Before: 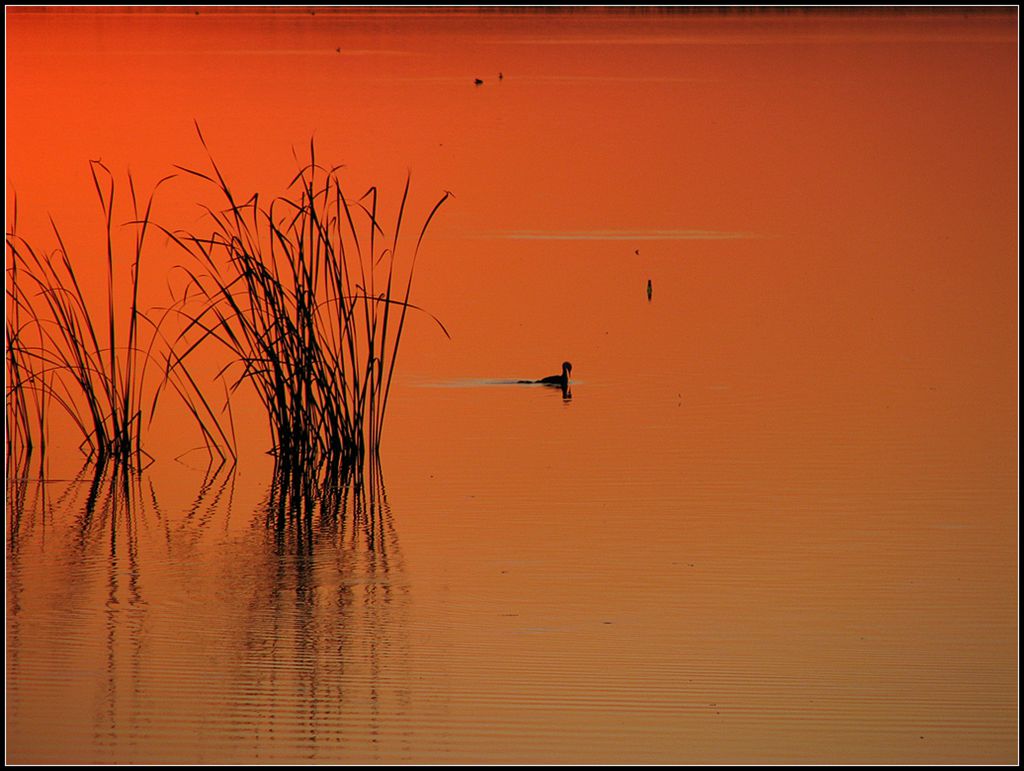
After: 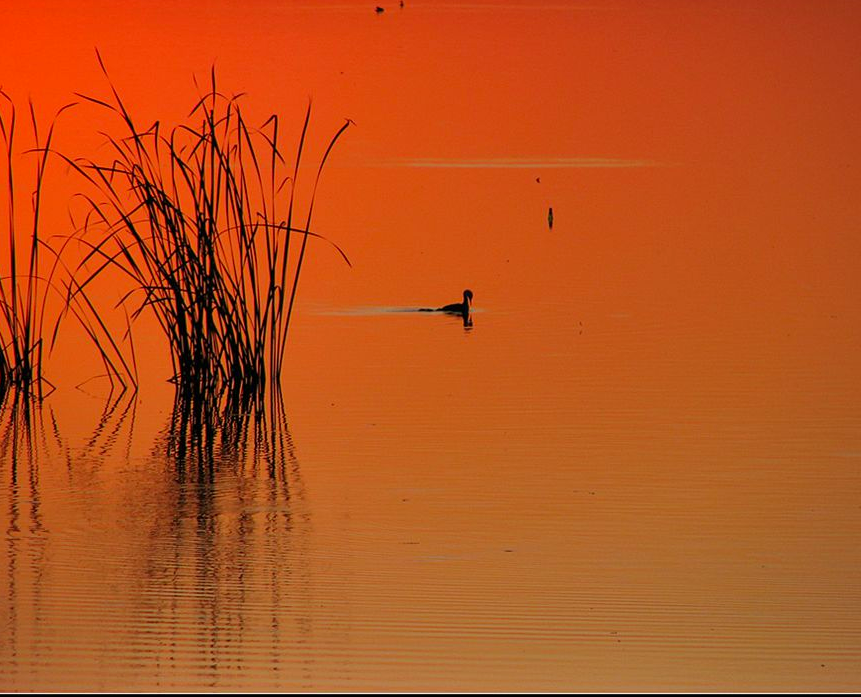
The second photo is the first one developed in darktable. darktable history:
shadows and highlights: shadows 39.85, highlights -53.27, low approximation 0.01, soften with gaussian
contrast brightness saturation: saturation 0.12
crop and rotate: left 9.672%, top 9.407%, right 6.161%, bottom 0.102%
